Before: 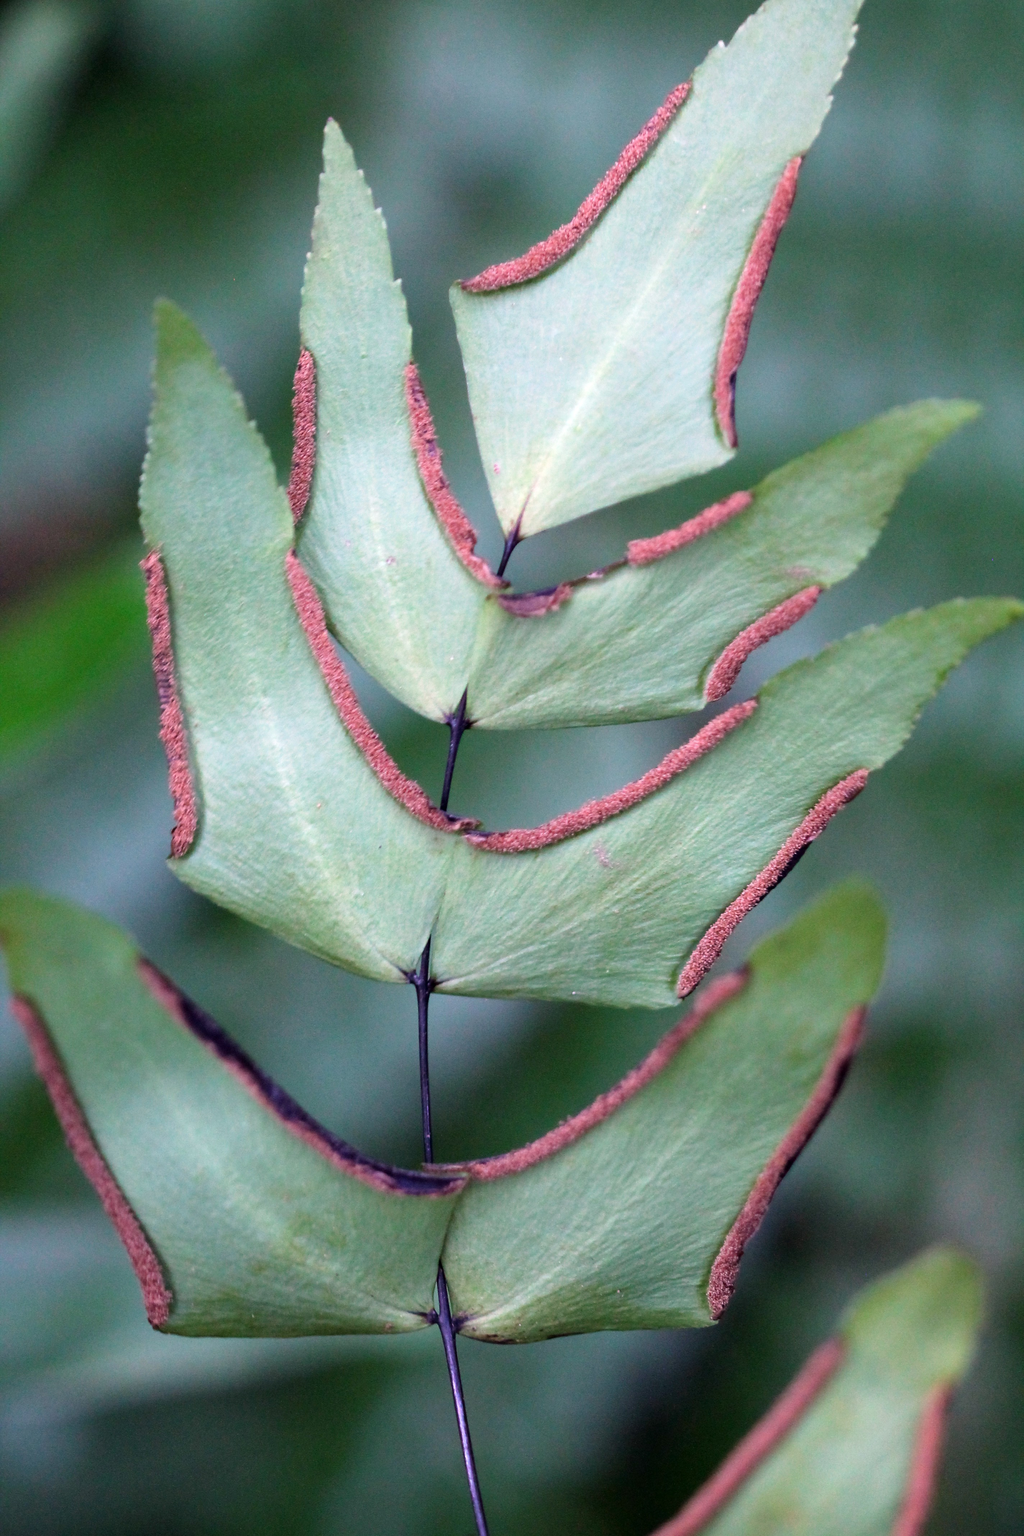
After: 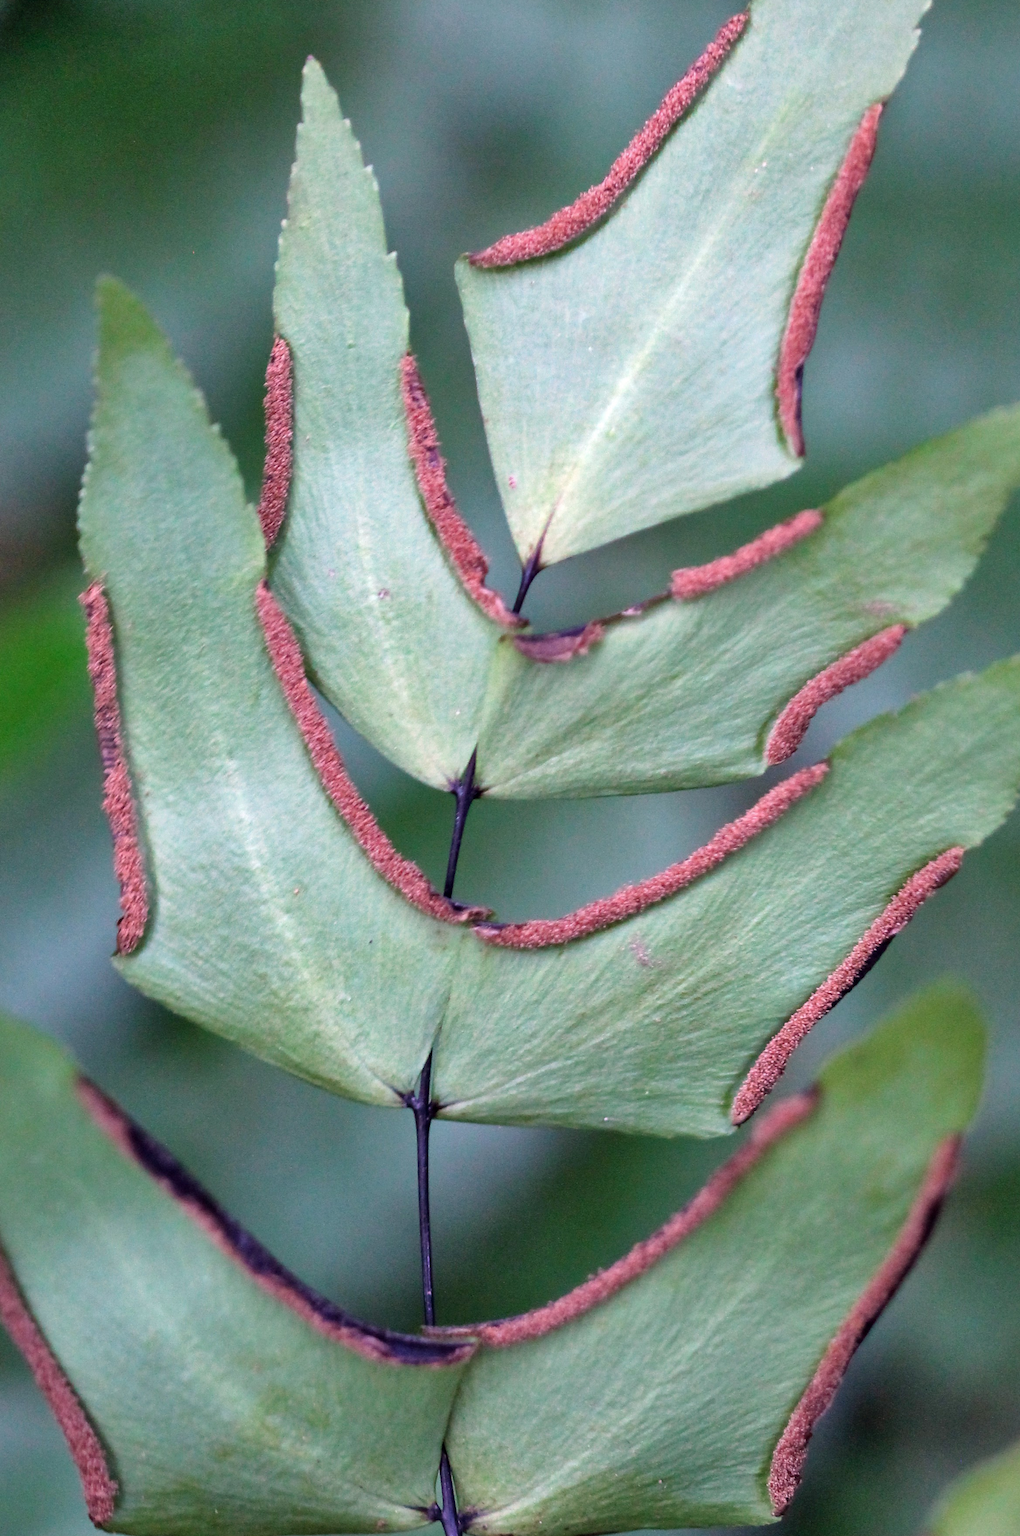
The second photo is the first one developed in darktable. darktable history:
crop and rotate: left 7.361%, top 4.688%, right 10.548%, bottom 12.979%
shadows and highlights: low approximation 0.01, soften with gaussian
